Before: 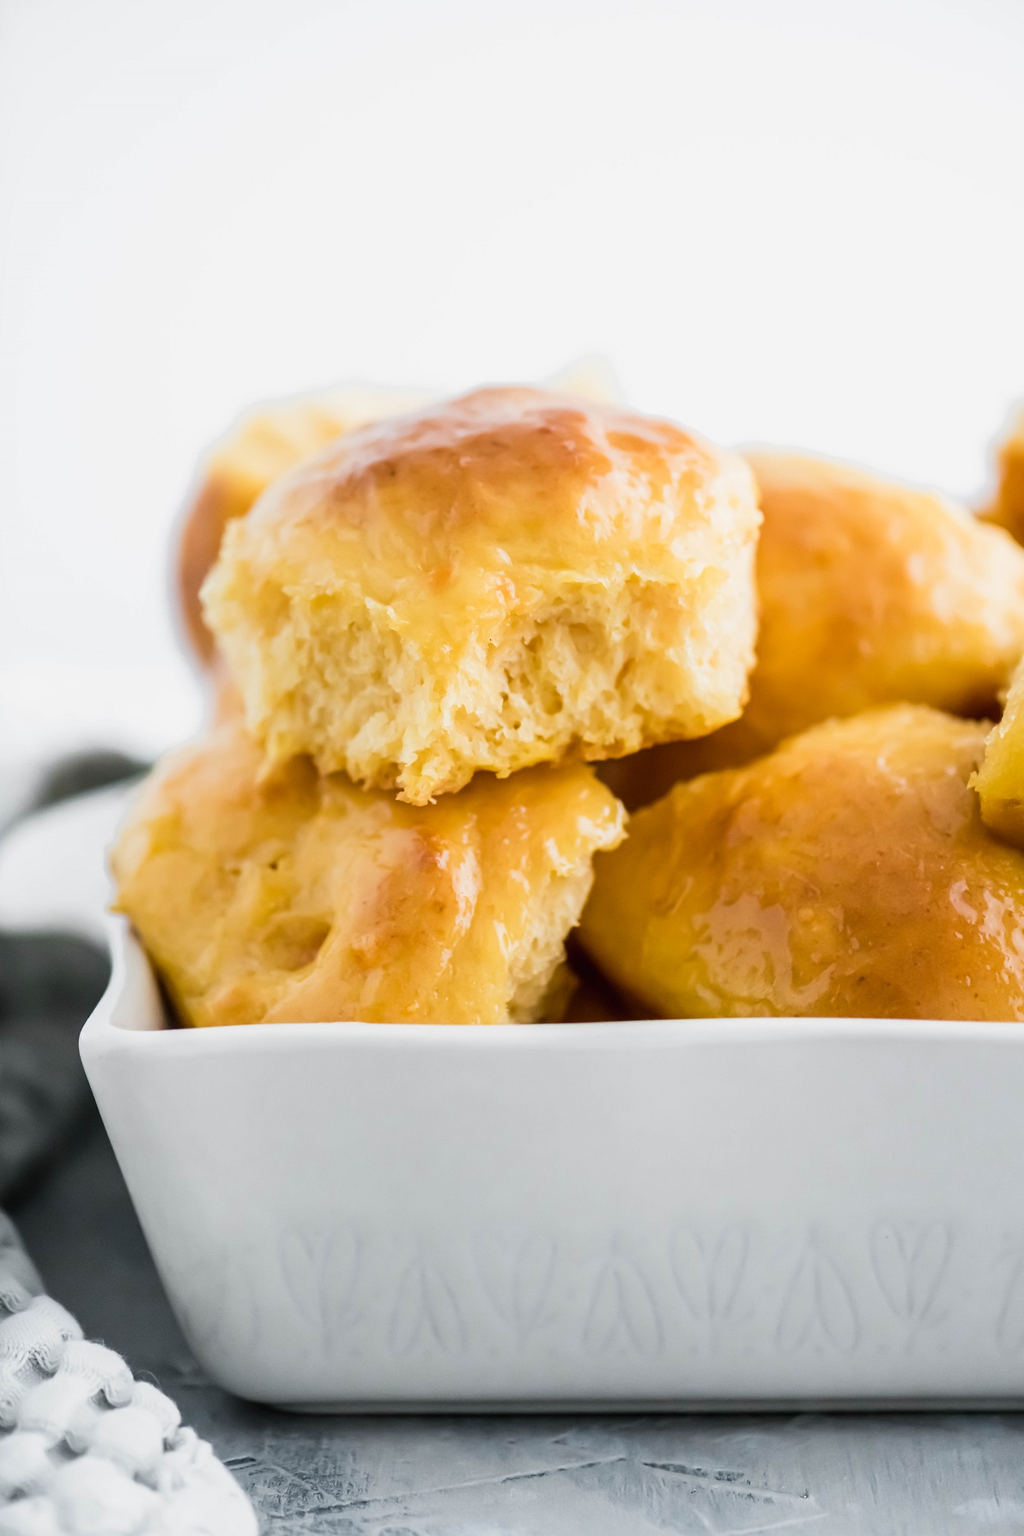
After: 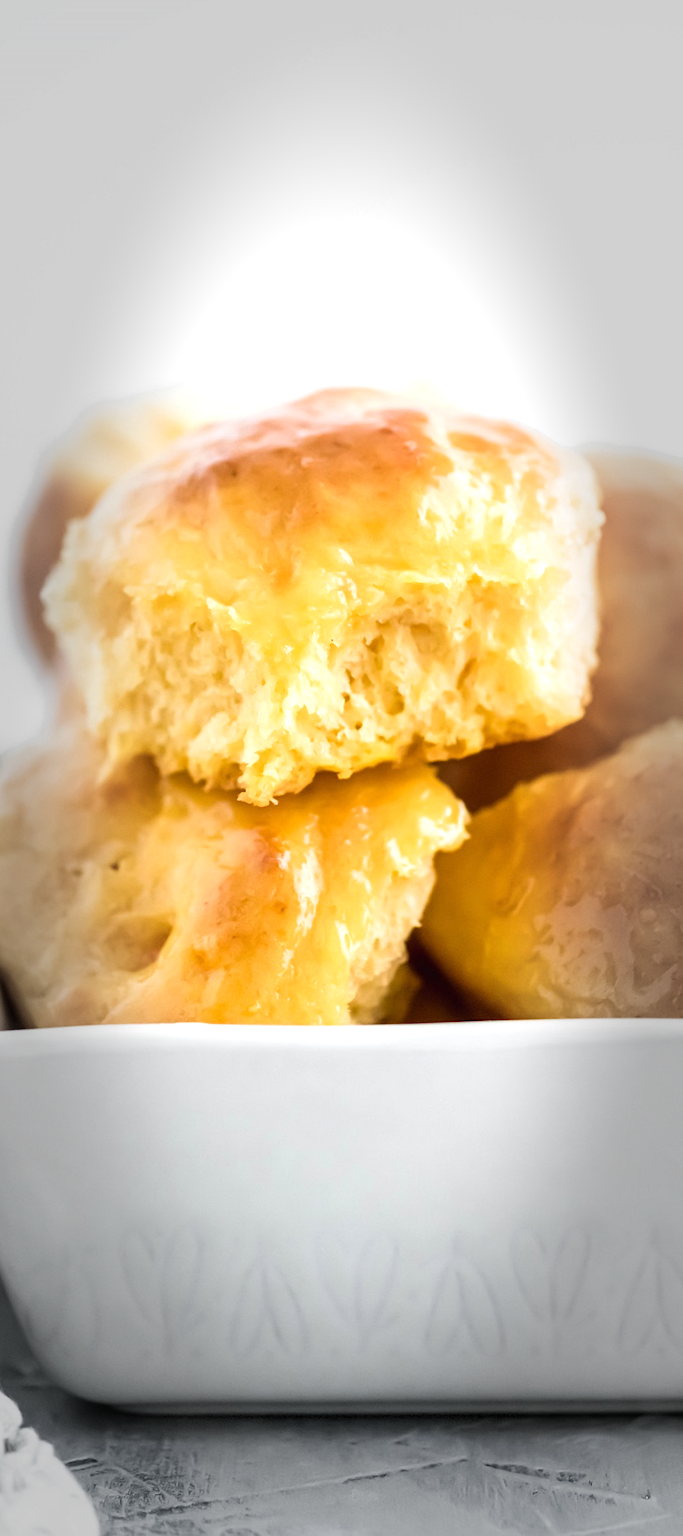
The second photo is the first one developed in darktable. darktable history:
vignetting: fall-off start 49.34%, automatic ratio true, width/height ratio 1.286, dithering 8-bit output
exposure: exposure 0.49 EV, compensate highlight preservation false
crop and rotate: left 15.538%, right 17.734%
